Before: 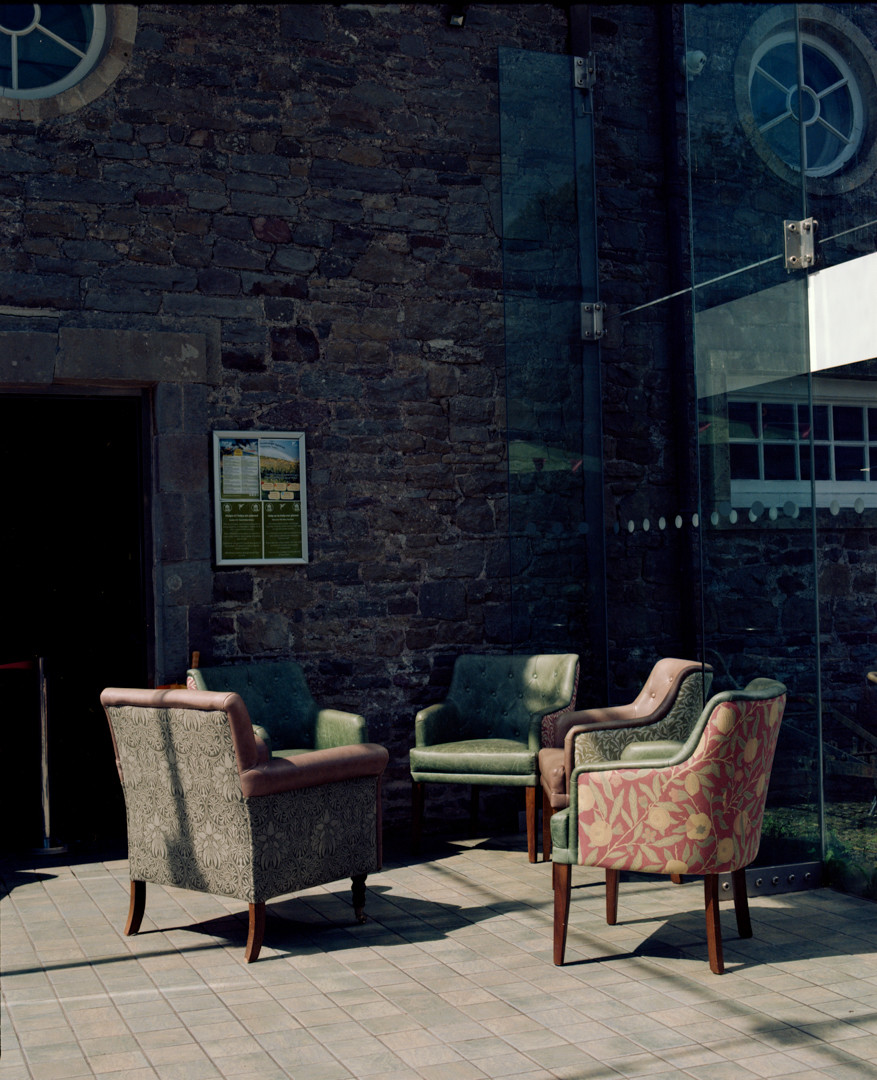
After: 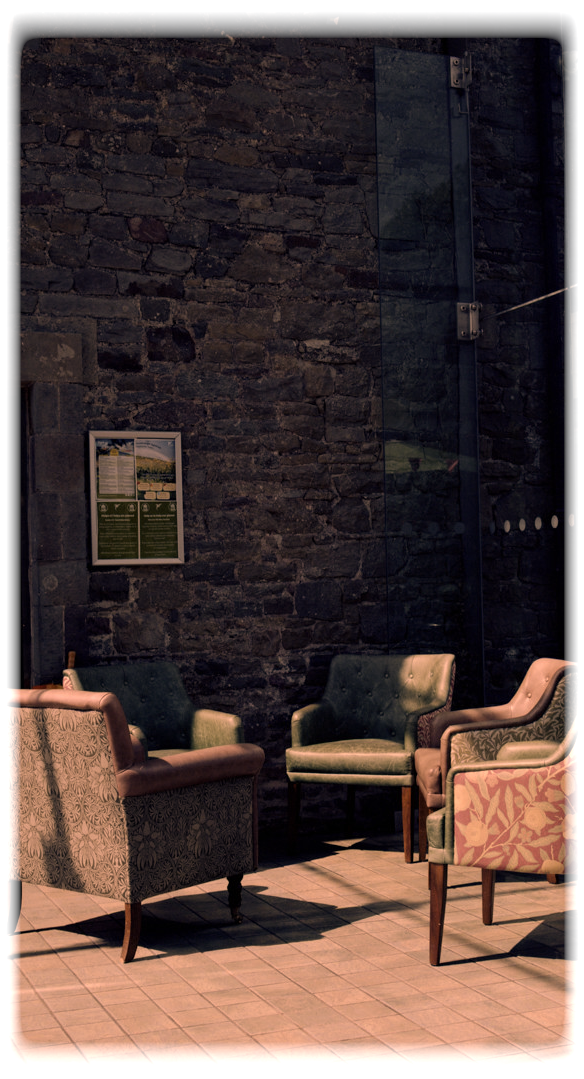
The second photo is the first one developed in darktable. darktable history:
color correction: highlights a* 40, highlights b* 40, saturation 0.69
tone equalizer: on, module defaults
crop and rotate: left 14.292%, right 19.041%
vignetting: fall-off start 93%, fall-off radius 5%, brightness 1, saturation -0.49, automatic ratio true, width/height ratio 1.332, shape 0.04, unbound false
